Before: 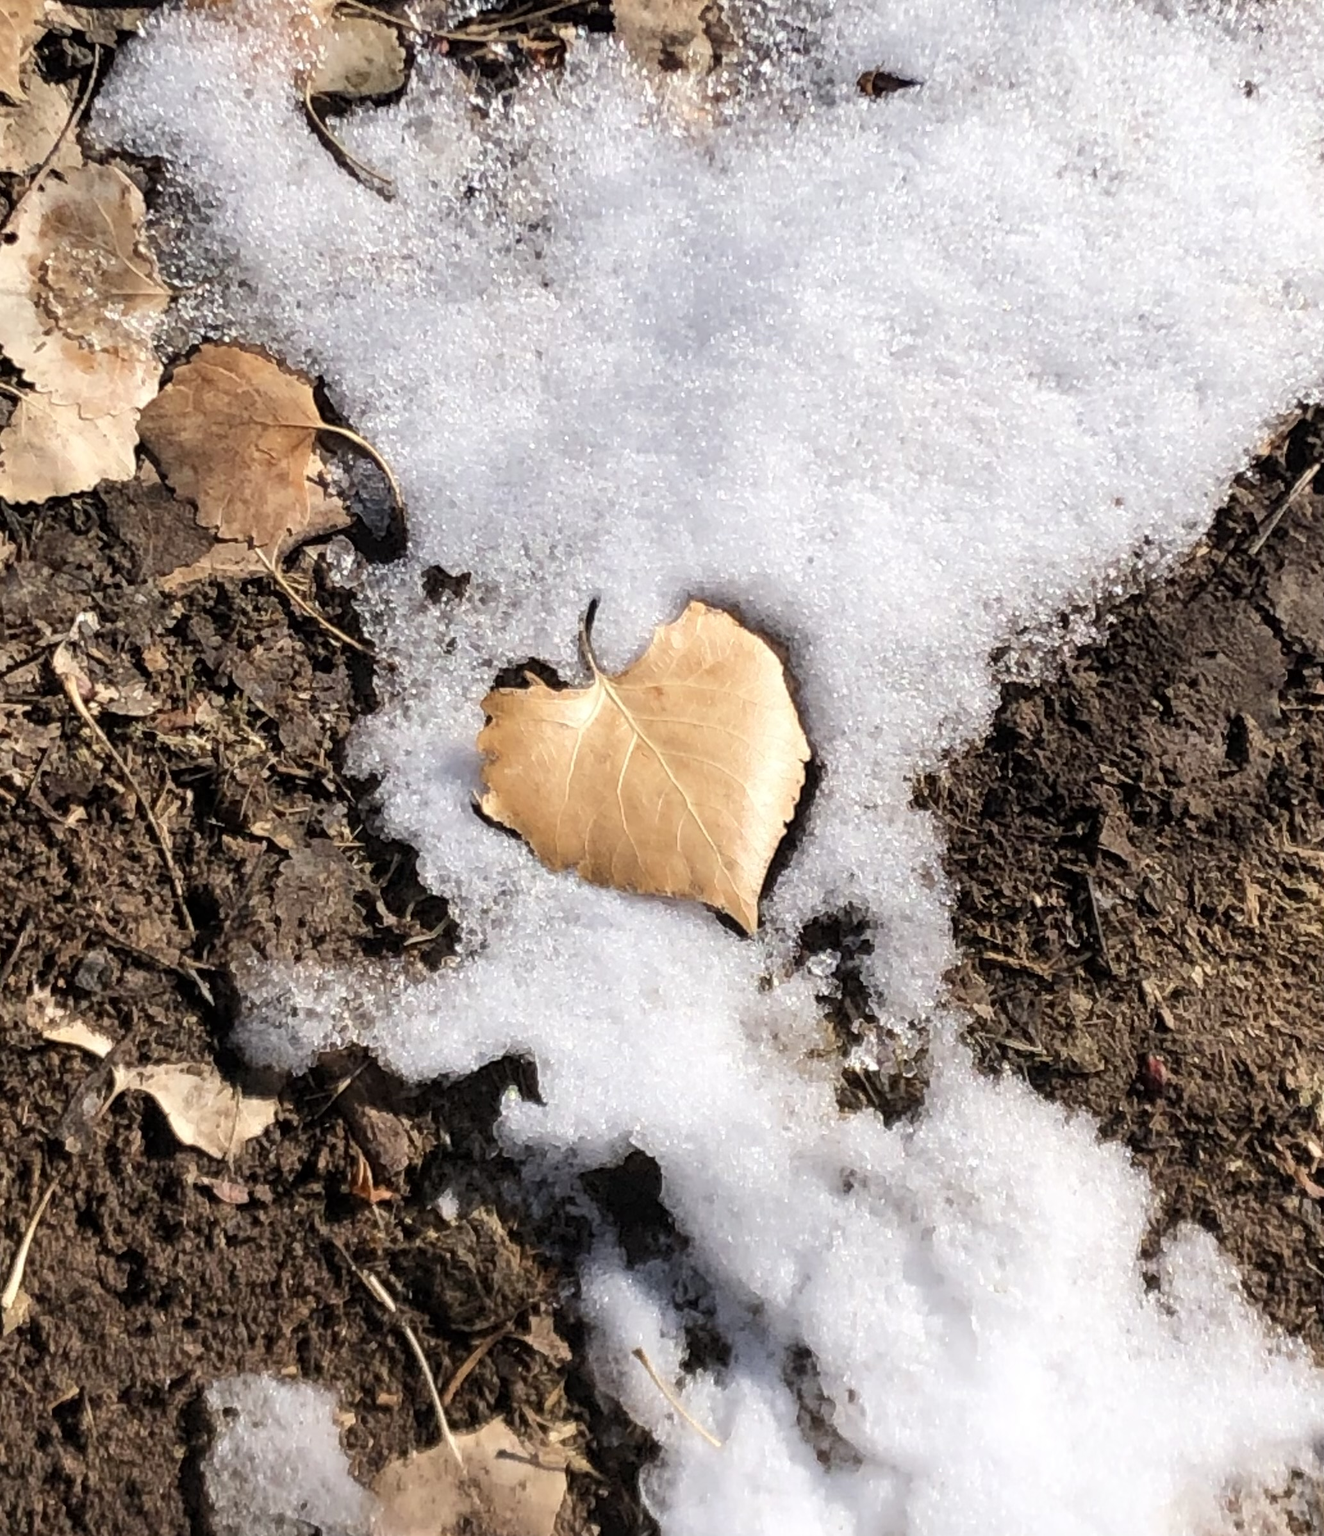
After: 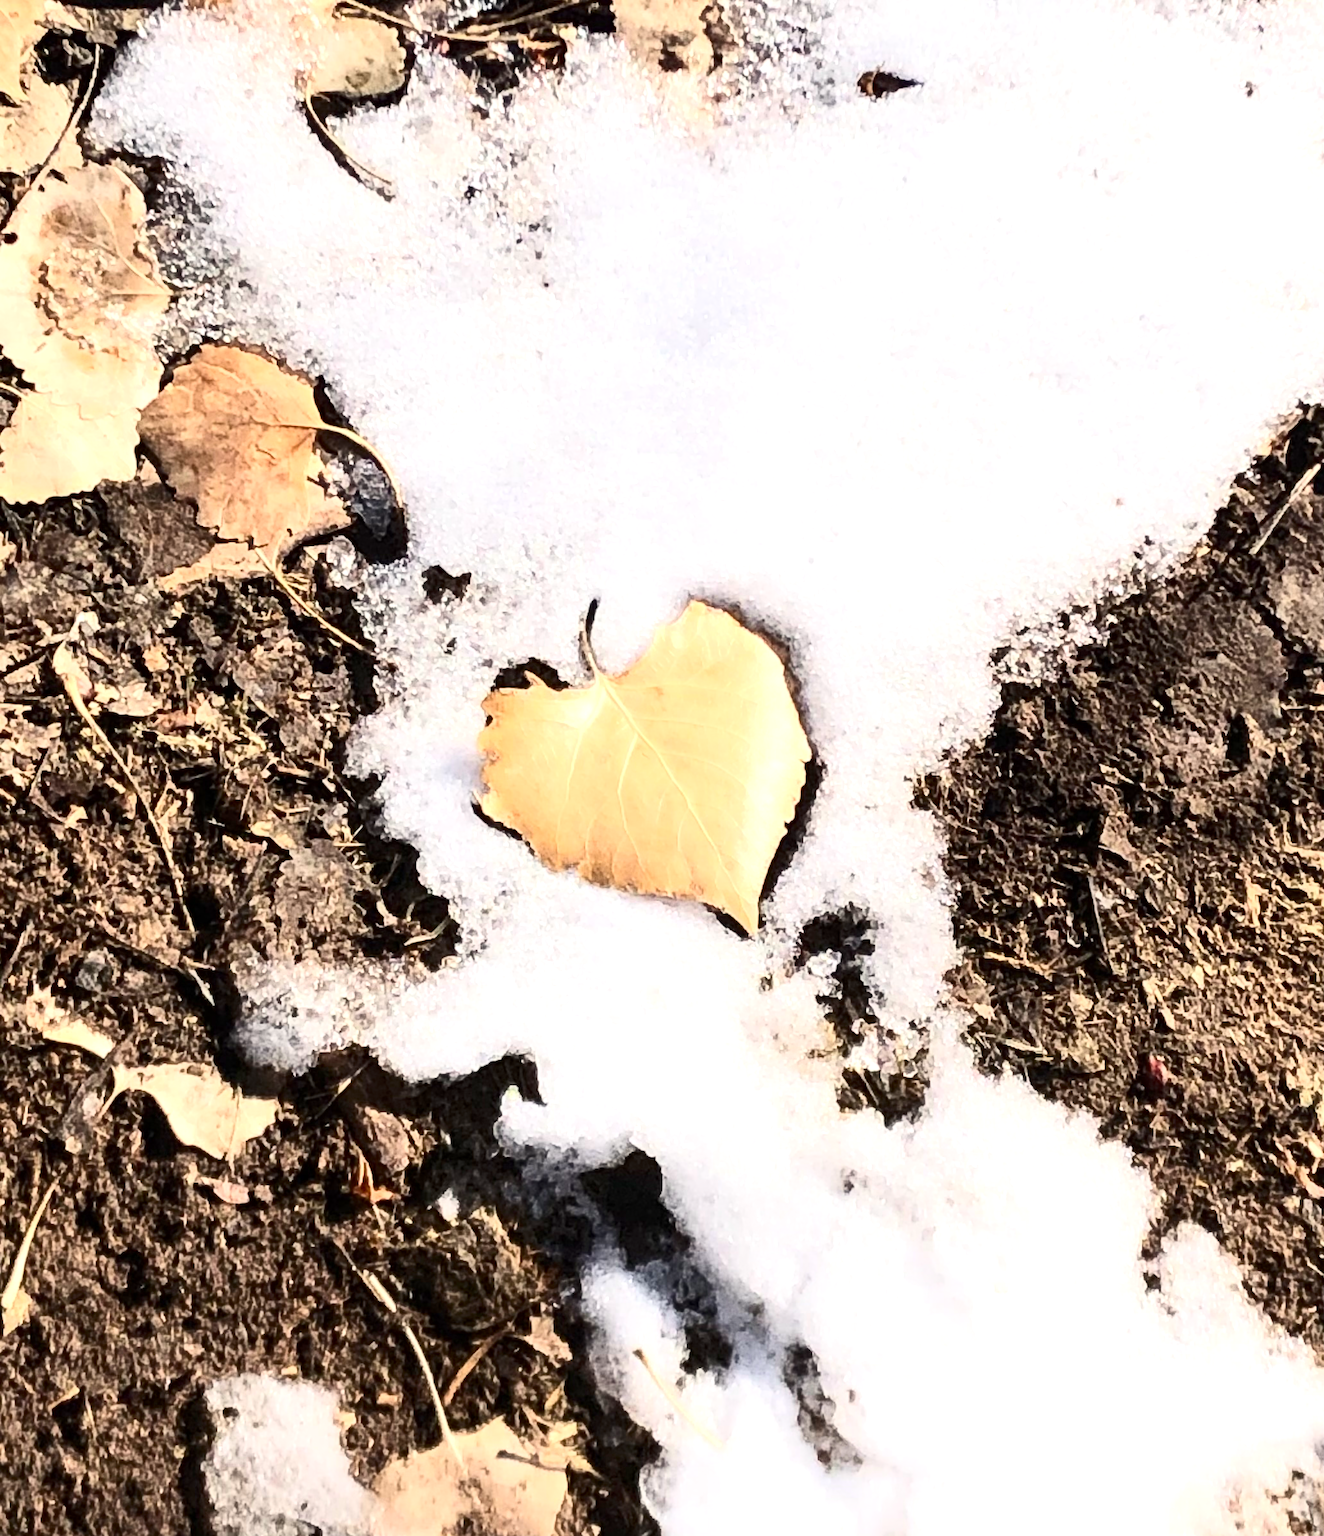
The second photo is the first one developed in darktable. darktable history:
contrast brightness saturation: contrast 0.39, brightness 0.1
exposure: exposure 0.6 EV, compensate highlight preservation false
color correction: highlights b* 3
